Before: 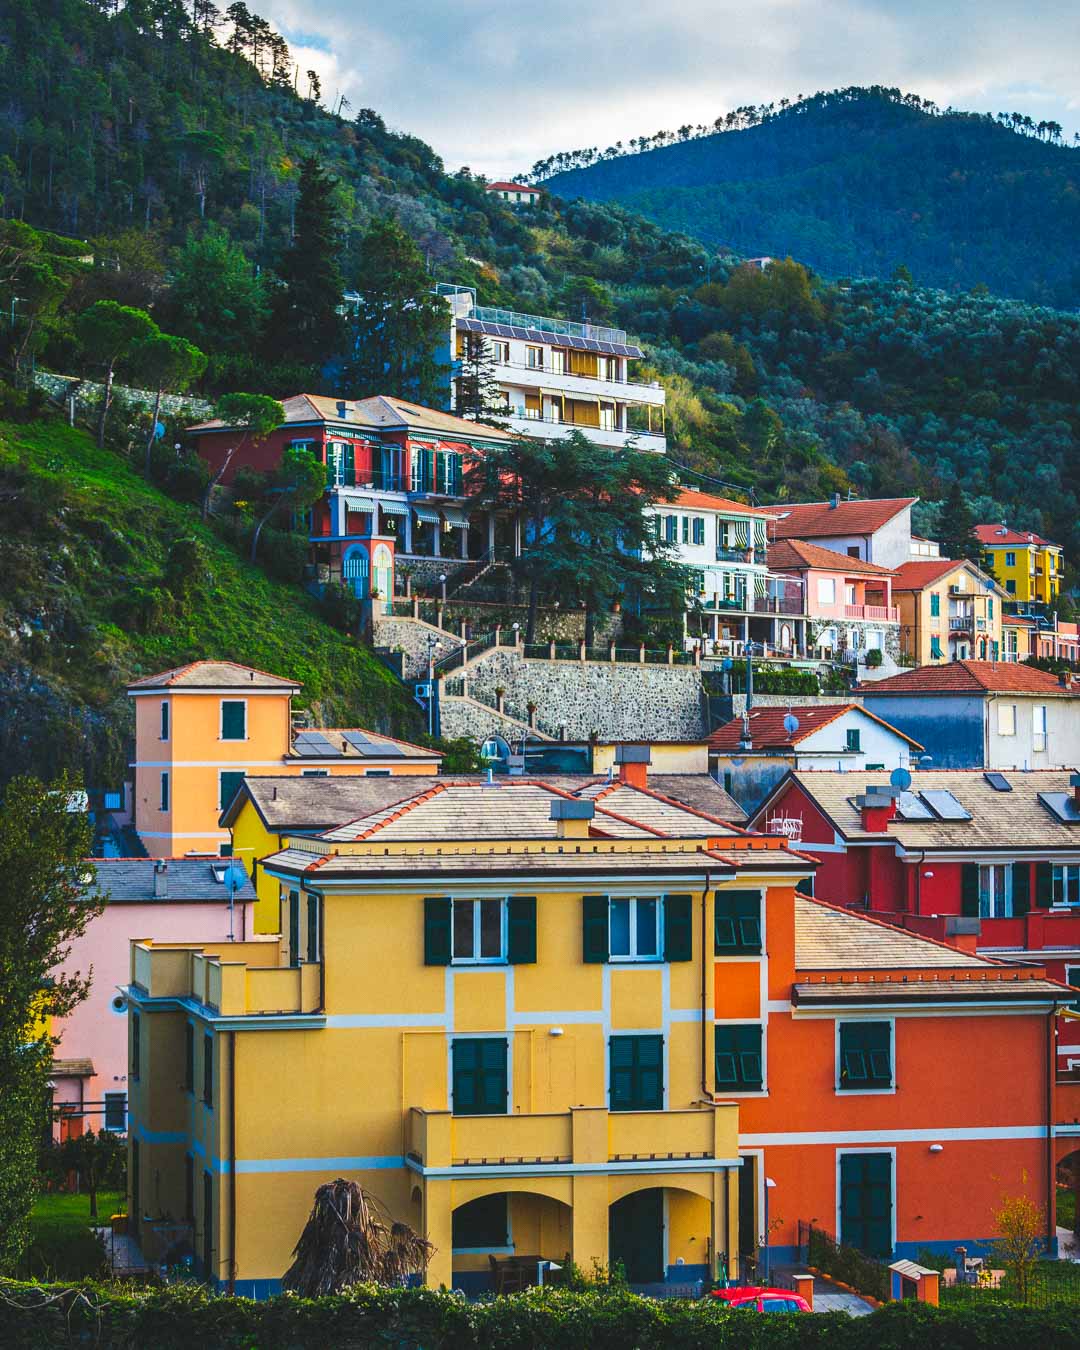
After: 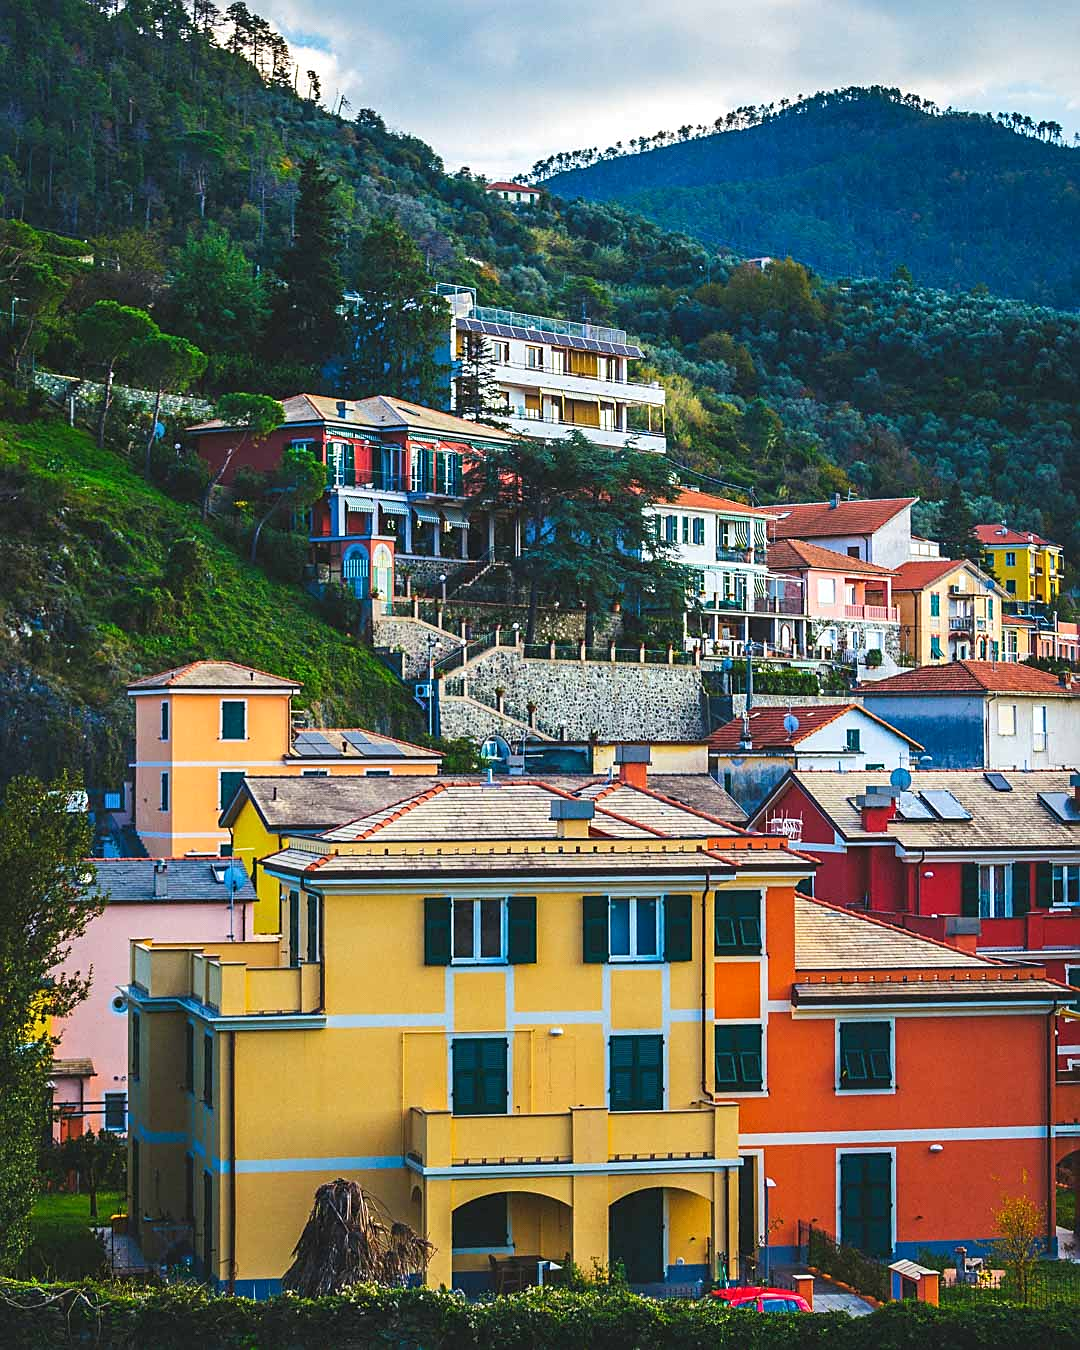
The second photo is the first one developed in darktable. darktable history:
sharpen: on, module defaults
levels: levels [0, 0.492, 0.984]
